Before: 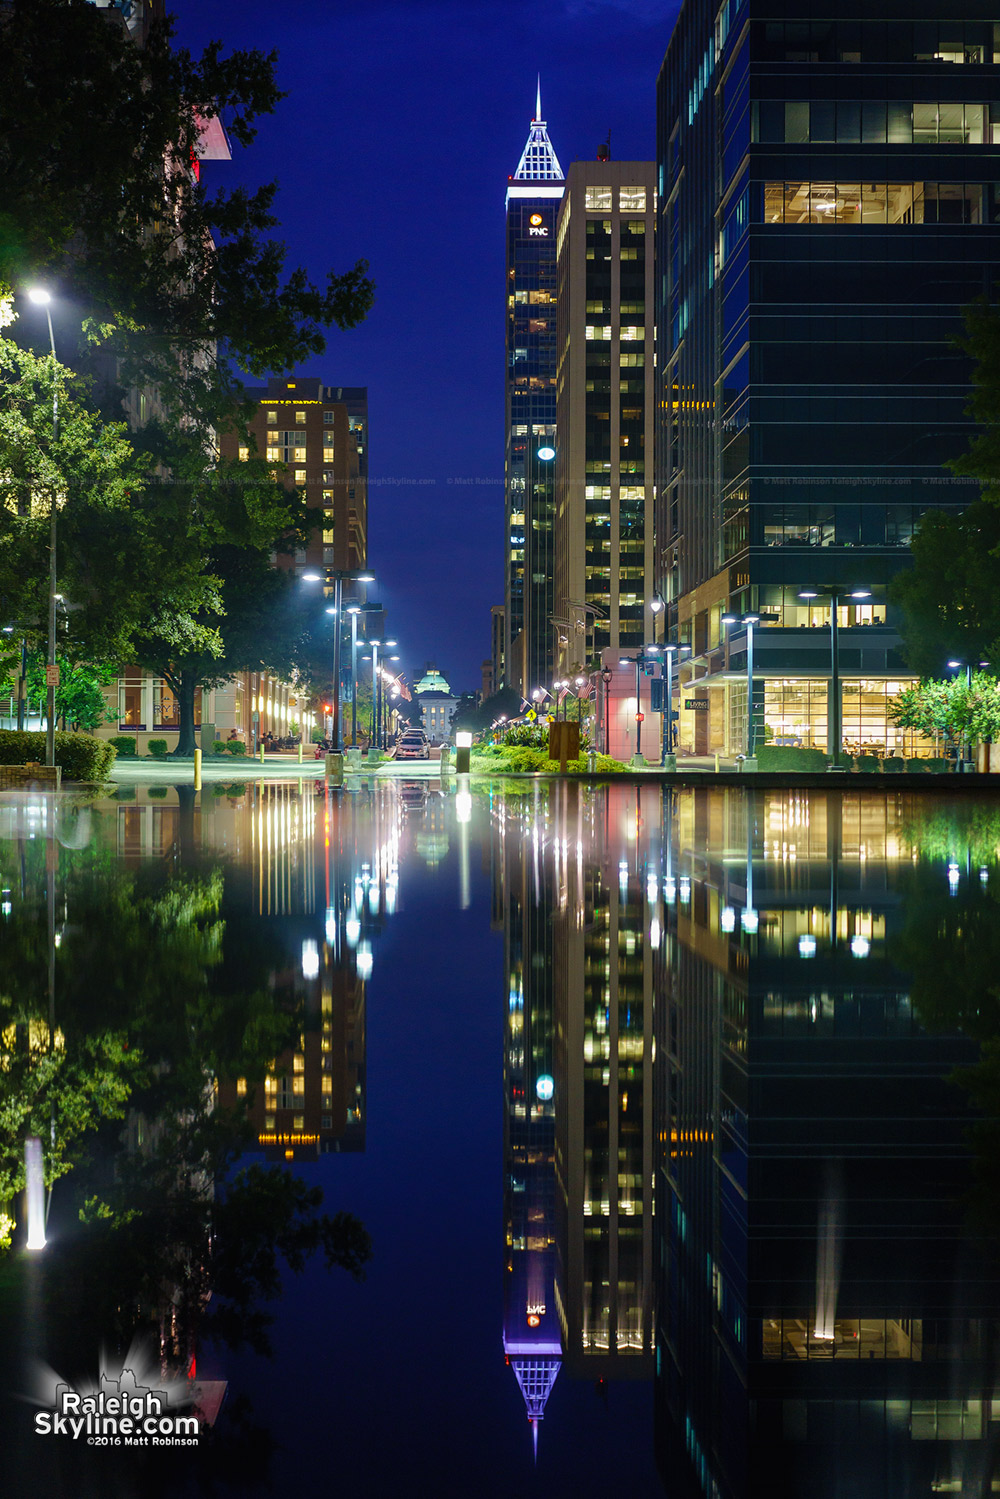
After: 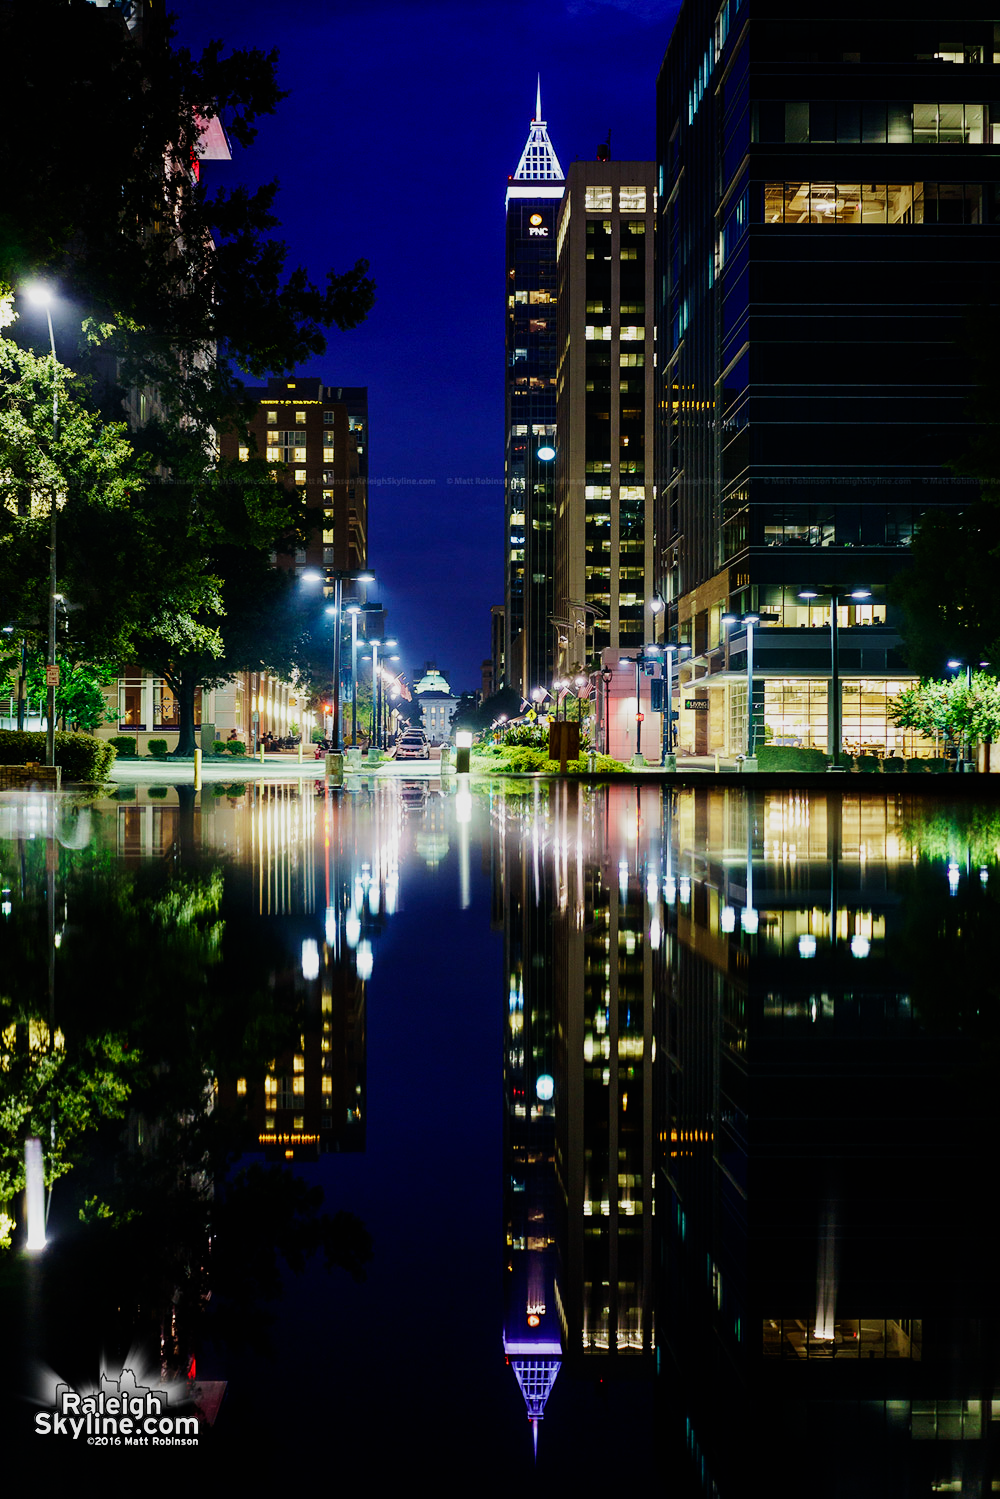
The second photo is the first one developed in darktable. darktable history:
sigmoid: contrast 1.7, skew -0.2, preserve hue 0%, red attenuation 0.1, red rotation 0.035, green attenuation 0.1, green rotation -0.017, blue attenuation 0.15, blue rotation -0.052, base primaries Rec2020
tone equalizer: -8 EV -0.417 EV, -7 EV -0.389 EV, -6 EV -0.333 EV, -5 EV -0.222 EV, -3 EV 0.222 EV, -2 EV 0.333 EV, -1 EV 0.389 EV, +0 EV 0.417 EV, edges refinement/feathering 500, mask exposure compensation -1.57 EV, preserve details no
